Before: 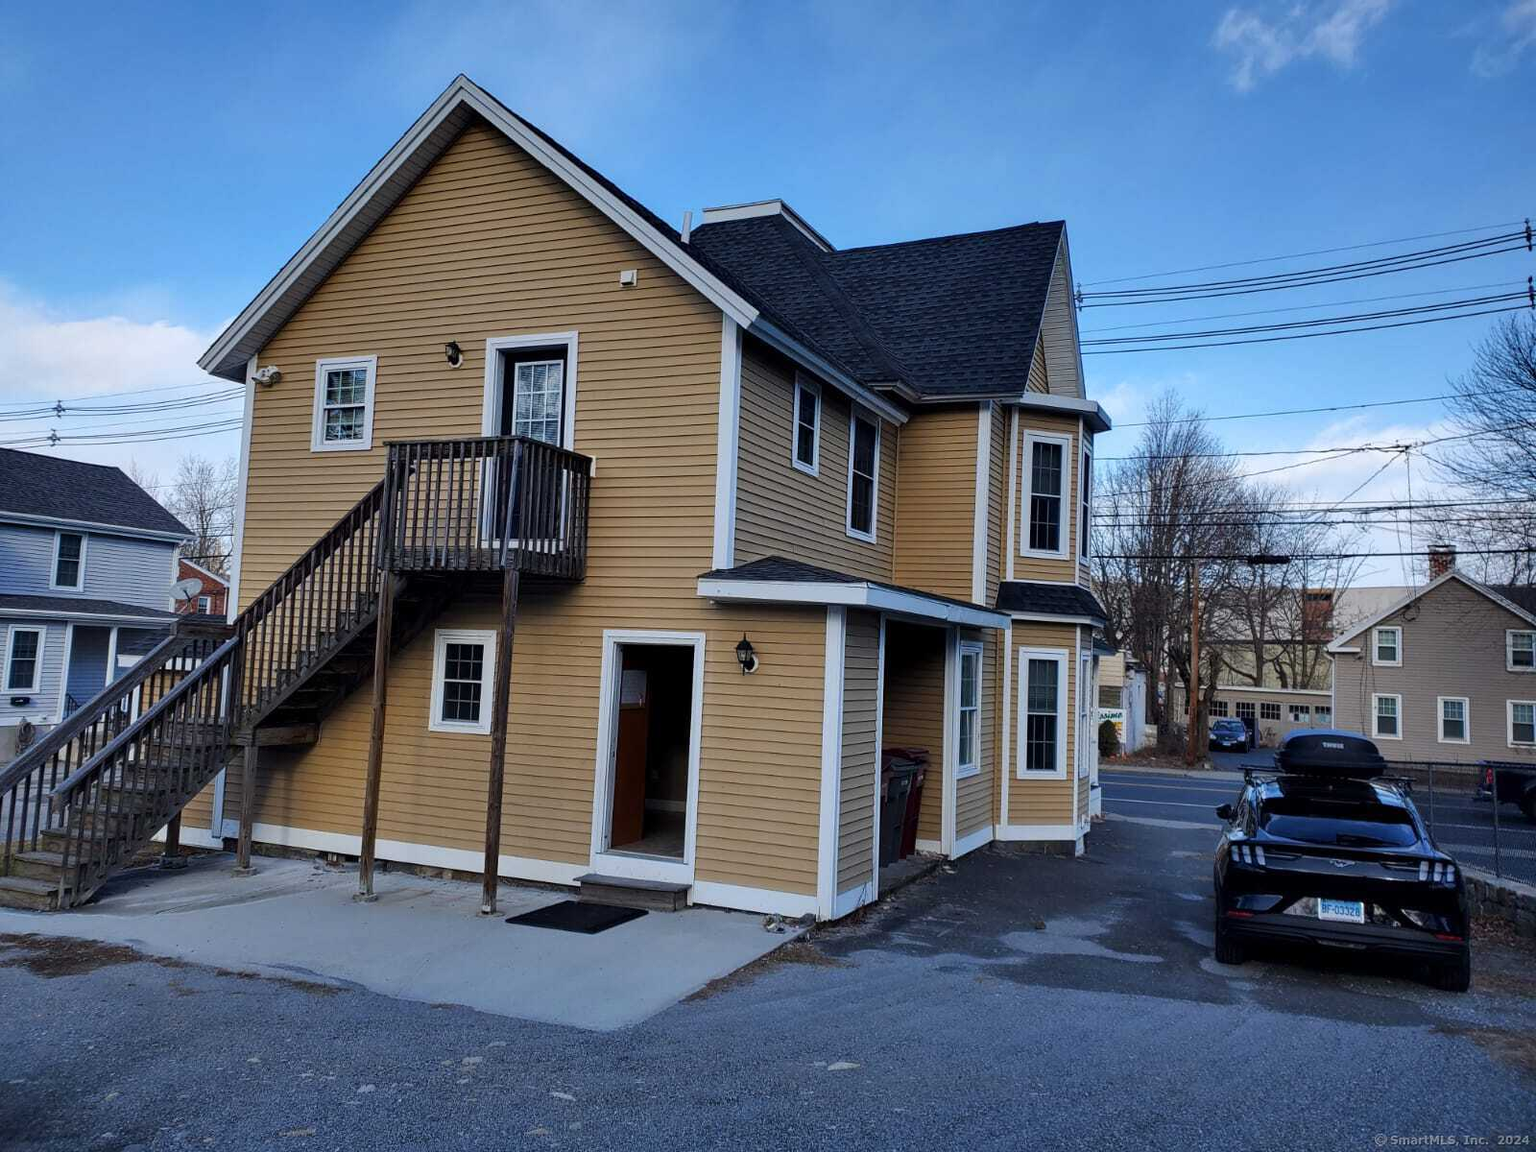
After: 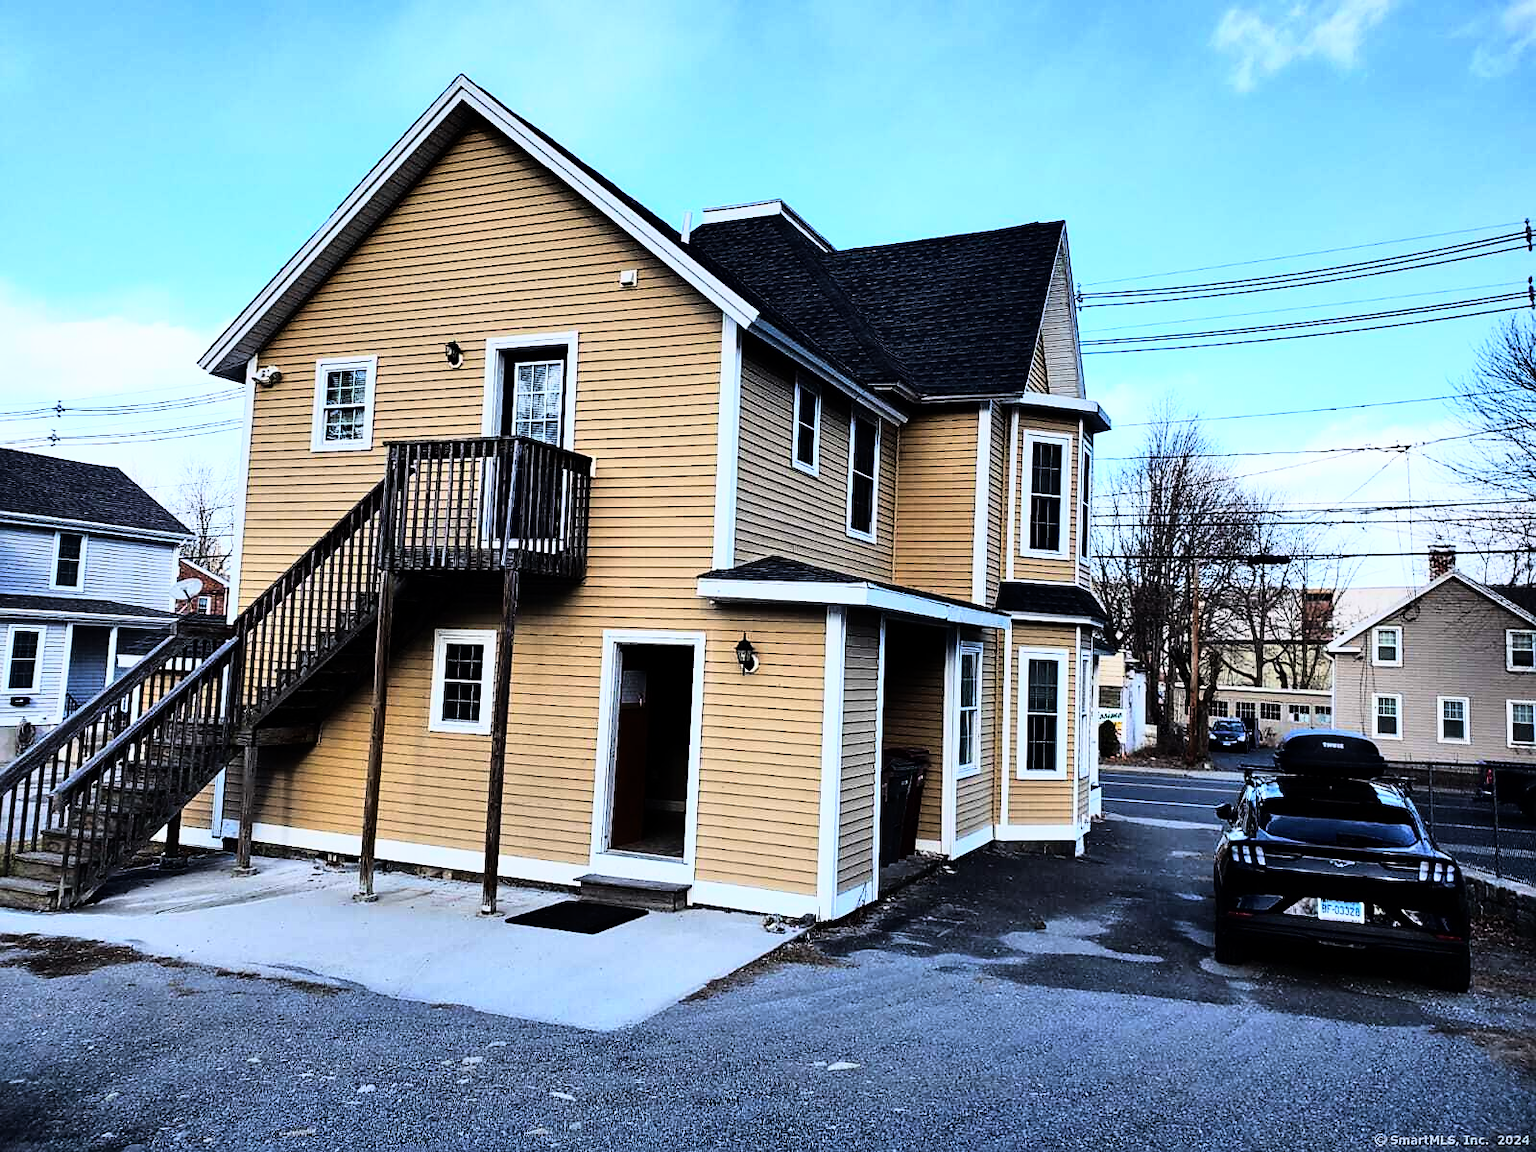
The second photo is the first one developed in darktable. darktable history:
sharpen: radius 1.864, amount 0.398, threshold 1.271
rgb curve: curves: ch0 [(0, 0) (0.21, 0.15) (0.24, 0.21) (0.5, 0.75) (0.75, 0.96) (0.89, 0.99) (1, 1)]; ch1 [(0, 0.02) (0.21, 0.13) (0.25, 0.2) (0.5, 0.67) (0.75, 0.9) (0.89, 0.97) (1, 1)]; ch2 [(0, 0.02) (0.21, 0.13) (0.25, 0.2) (0.5, 0.67) (0.75, 0.9) (0.89, 0.97) (1, 1)], compensate middle gray true
